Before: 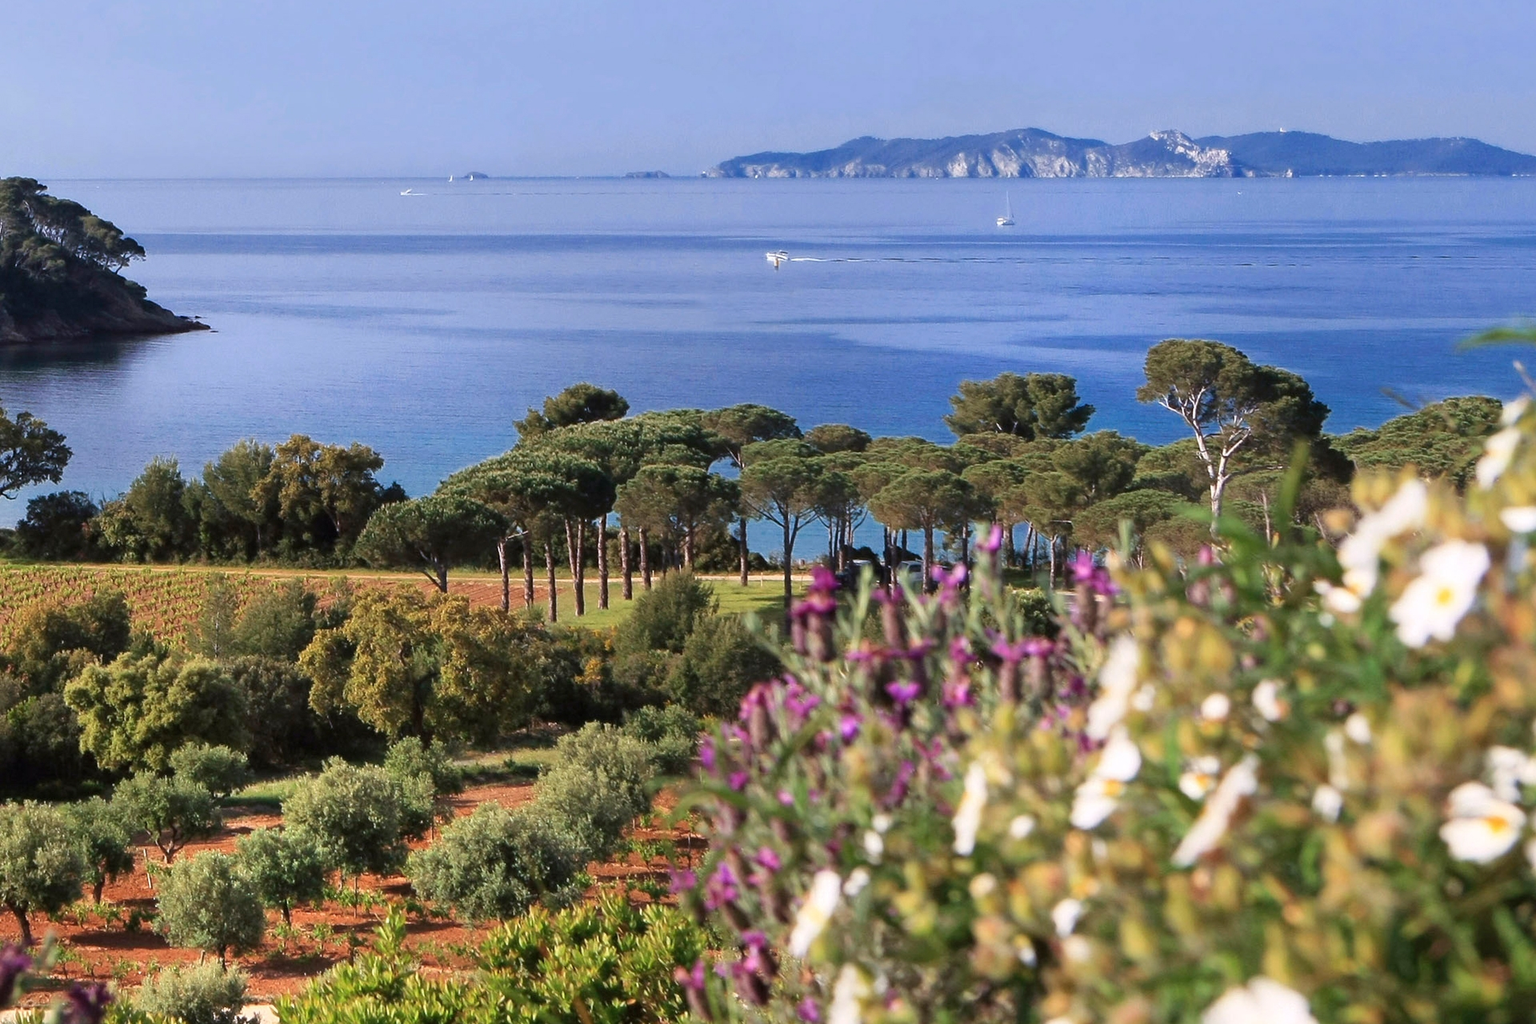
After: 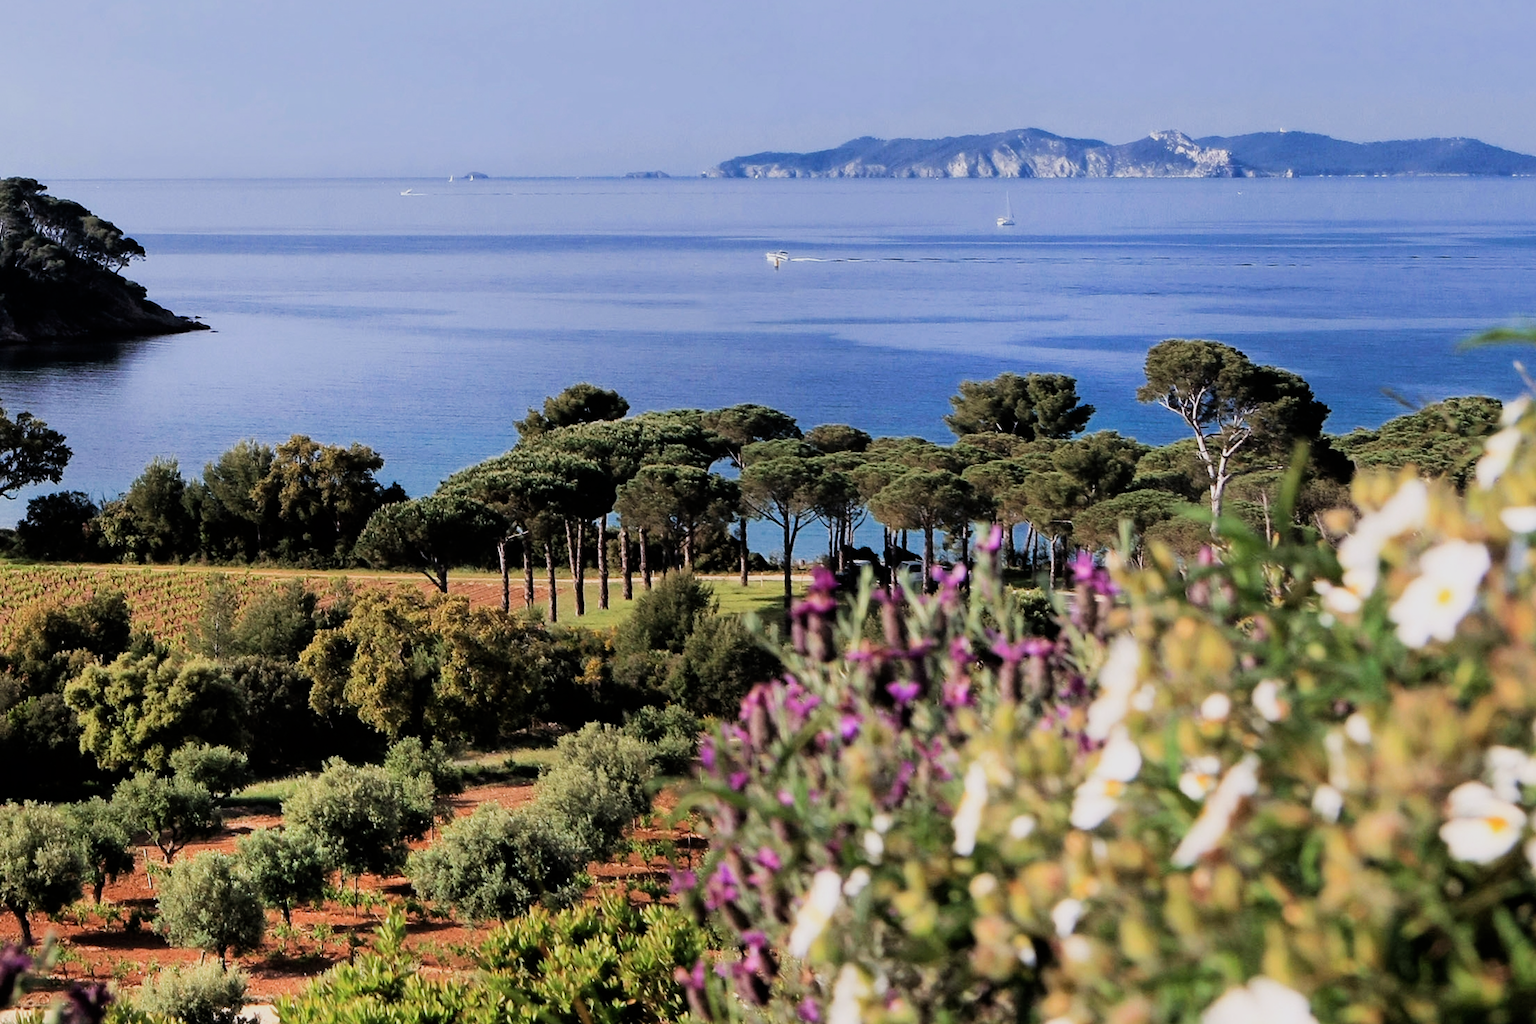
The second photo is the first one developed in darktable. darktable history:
filmic rgb: black relative exposure -5.09 EV, white relative exposure 3.99 EV, hardness 2.88, contrast 1.3, highlights saturation mix -28.54%
tone equalizer: edges refinement/feathering 500, mask exposure compensation -1.57 EV, preserve details no
